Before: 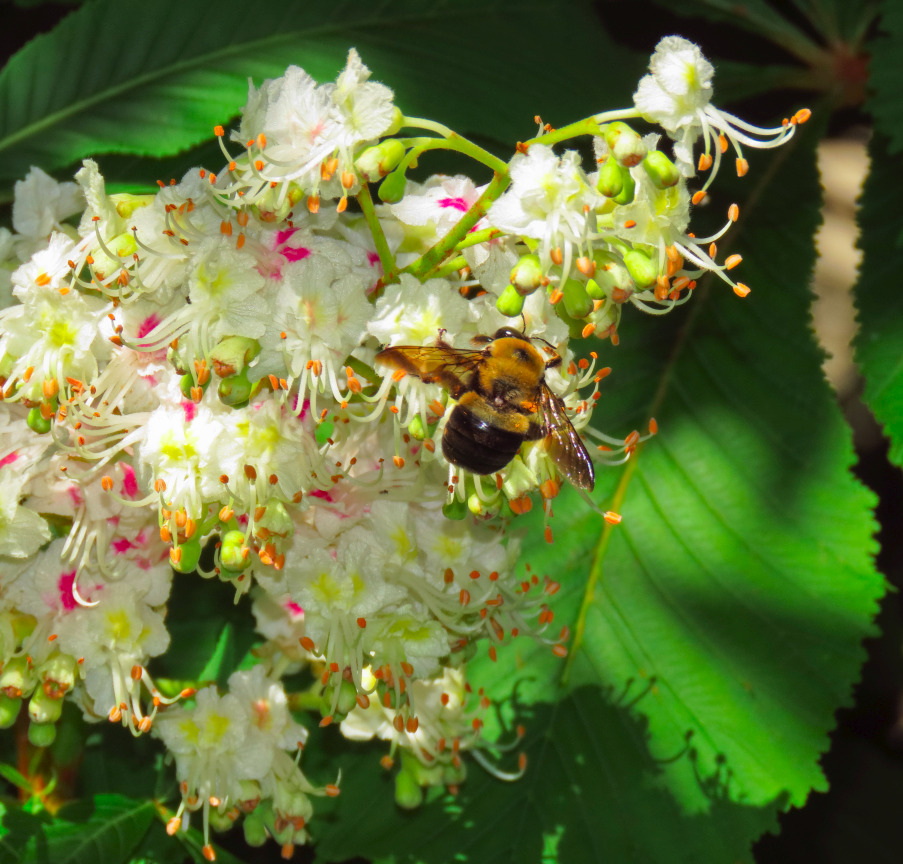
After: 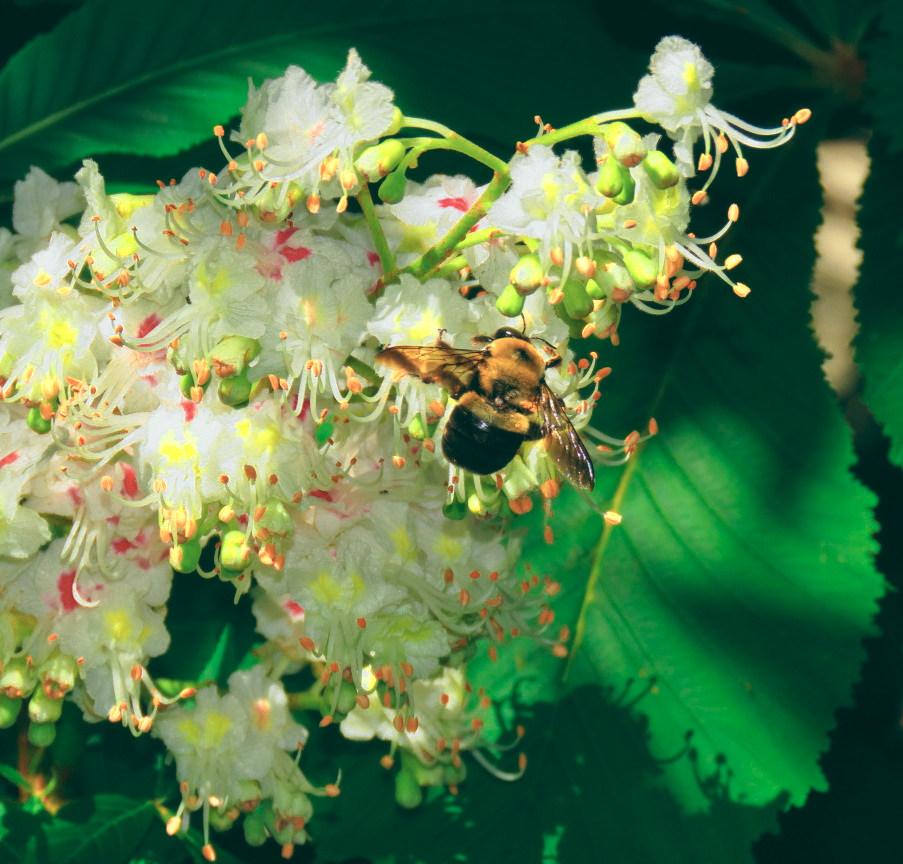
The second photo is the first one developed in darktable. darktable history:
color calibration: illuminant as shot in camera, x 0.358, y 0.373, temperature 4628.91 K
tone equalizer: on, module defaults
color zones: curves: ch0 [(0.018, 0.548) (0.224, 0.64) (0.425, 0.447) (0.675, 0.575) (0.732, 0.579)]; ch1 [(0.066, 0.487) (0.25, 0.5) (0.404, 0.43) (0.75, 0.421) (0.956, 0.421)]; ch2 [(0.044, 0.561) (0.215, 0.465) (0.399, 0.544) (0.465, 0.548) (0.614, 0.447) (0.724, 0.43) (0.882, 0.623) (0.956, 0.632)]
color balance: lift [1.005, 0.99, 1.007, 1.01], gamma [1, 1.034, 1.032, 0.966], gain [0.873, 1.055, 1.067, 0.933]
